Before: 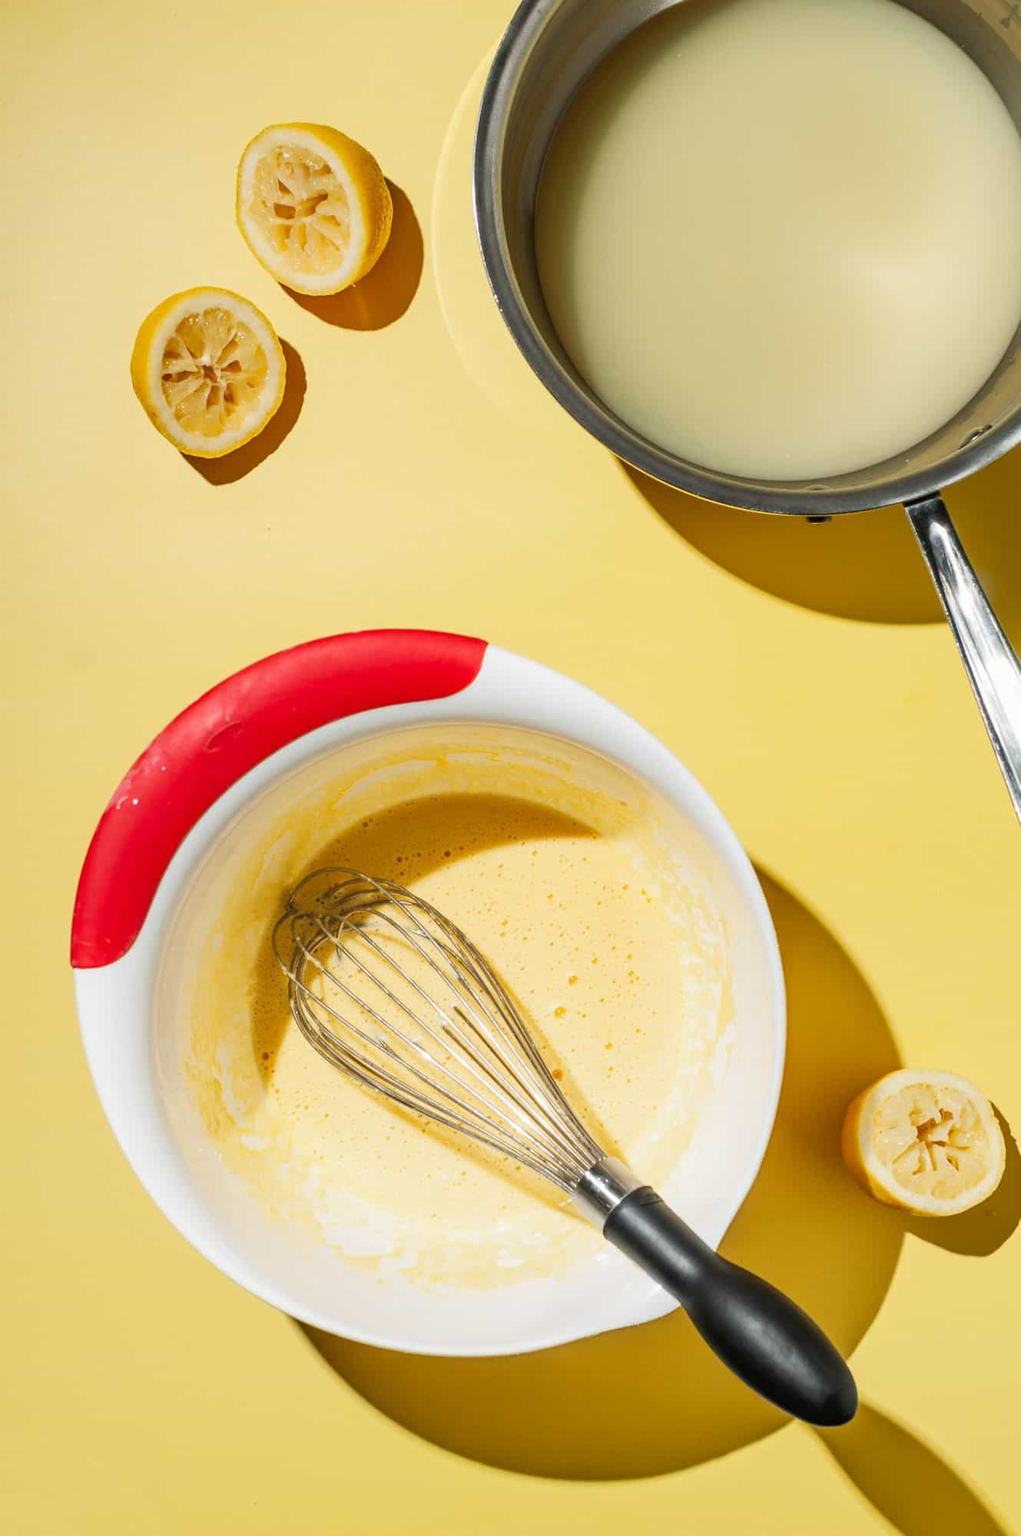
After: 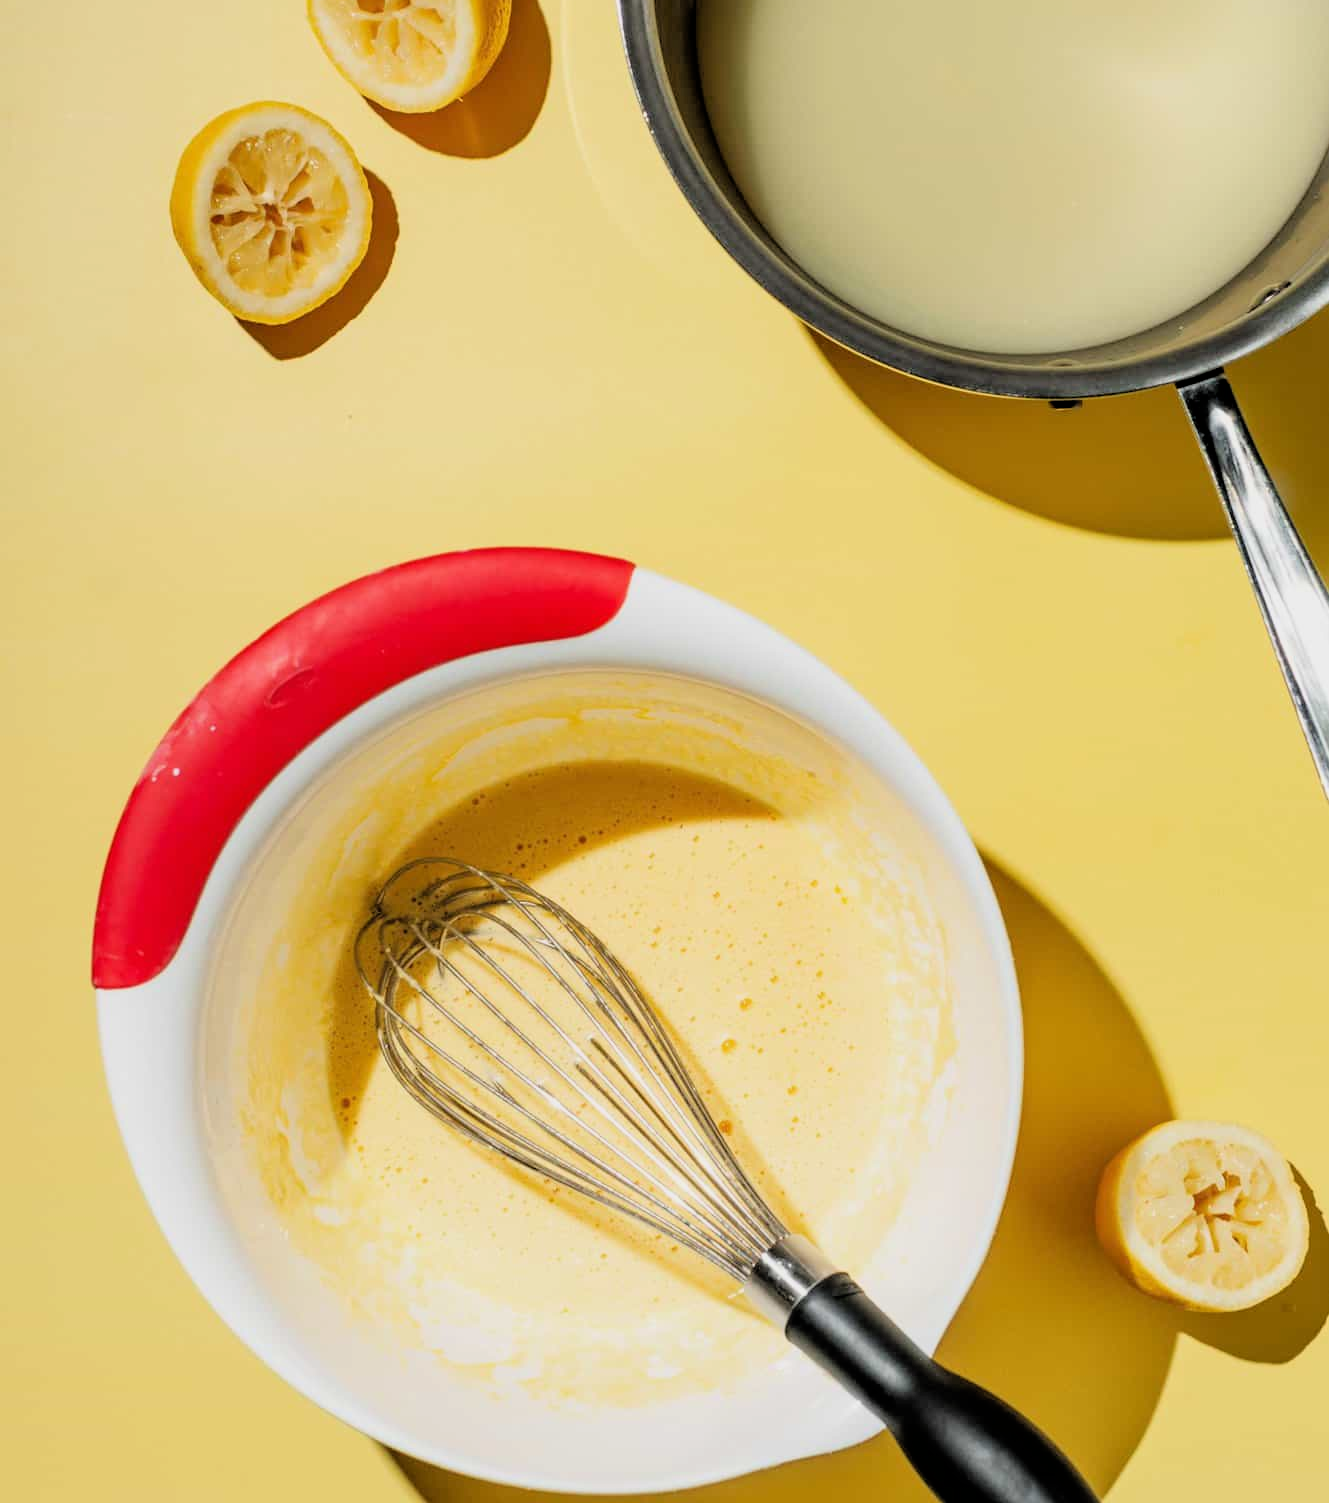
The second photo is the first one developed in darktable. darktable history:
filmic rgb: black relative exposure -3.89 EV, white relative exposure 3.16 EV, hardness 2.87, color science v6 (2022)
crop: top 13.638%, bottom 11.181%
